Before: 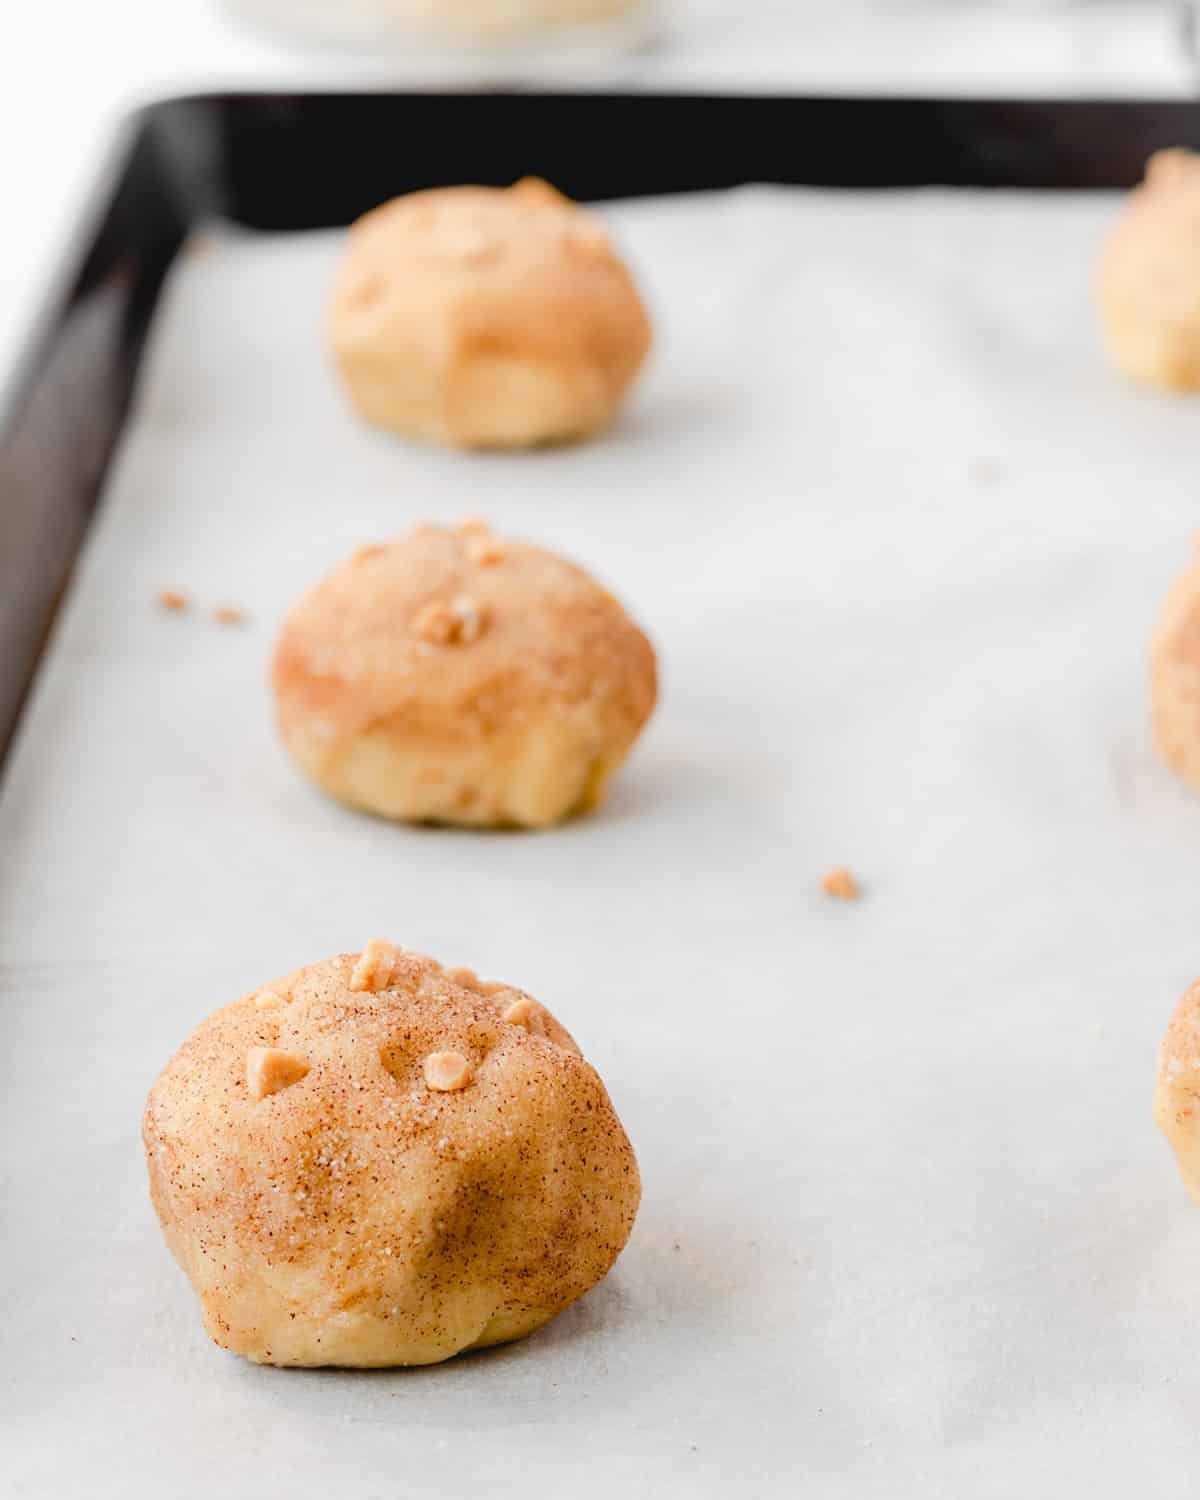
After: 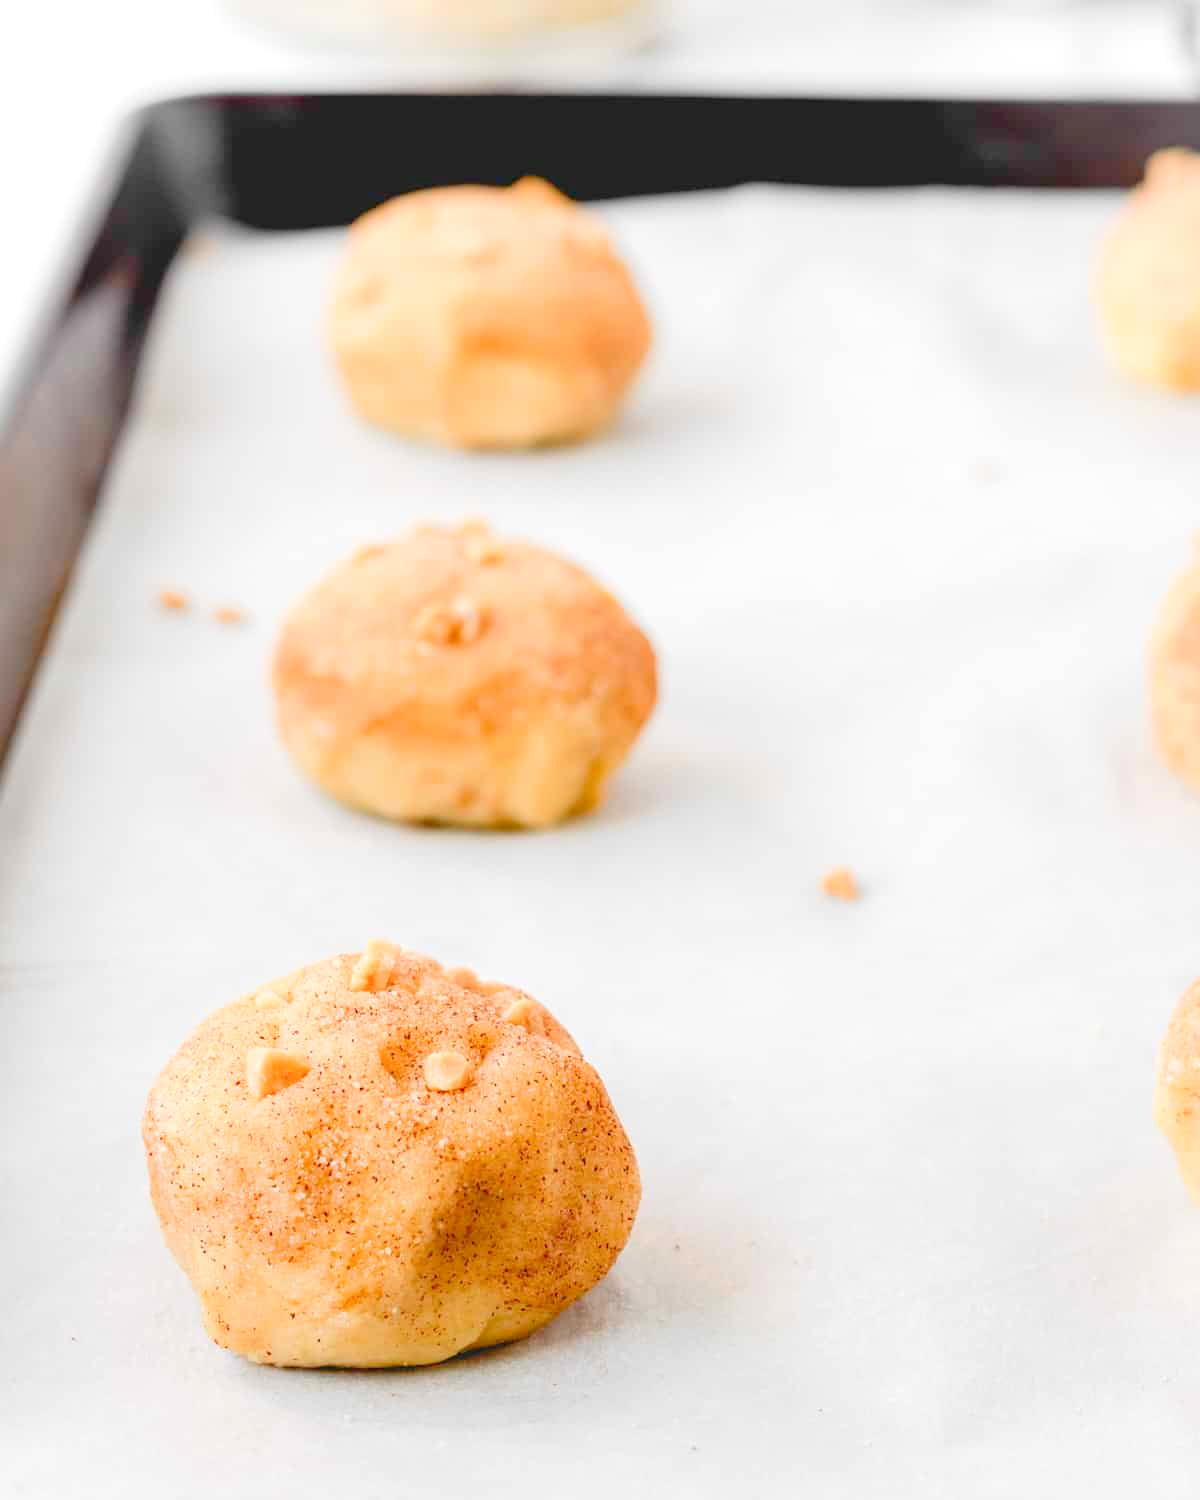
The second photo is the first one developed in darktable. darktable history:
color balance rgb: on, module defaults
levels: levels [0, 0.397, 0.955]
